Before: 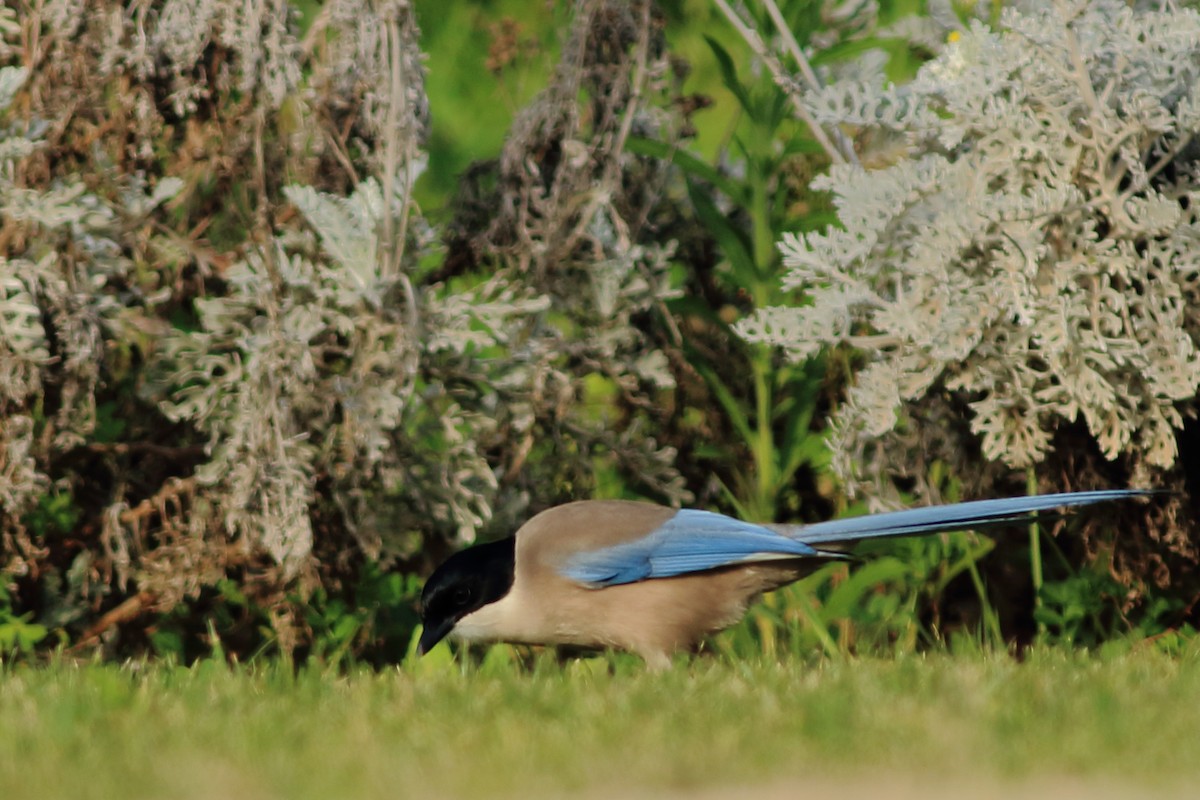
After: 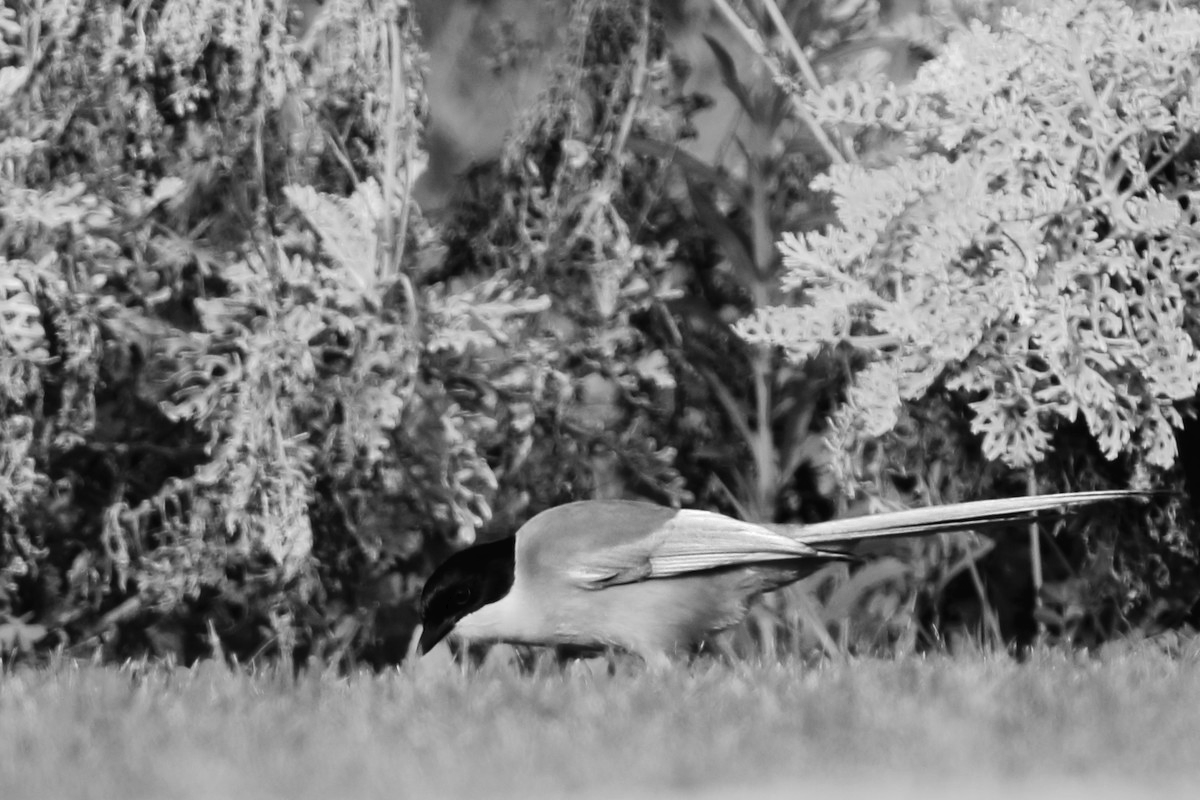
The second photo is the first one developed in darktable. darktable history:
color zones: curves: ch0 [(0, 0.613) (0.01, 0.613) (0.245, 0.448) (0.498, 0.529) (0.642, 0.665) (0.879, 0.777) (0.99, 0.613)]; ch1 [(0, 0) (0.143, 0) (0.286, 0) (0.429, 0) (0.571, 0) (0.714, 0) (0.857, 0)]
tone curve: curves: ch0 [(0, 0) (0.003, 0.017) (0.011, 0.018) (0.025, 0.03) (0.044, 0.051) (0.069, 0.075) (0.1, 0.104) (0.136, 0.138) (0.177, 0.183) (0.224, 0.237) (0.277, 0.294) (0.335, 0.361) (0.399, 0.446) (0.468, 0.552) (0.543, 0.66) (0.623, 0.753) (0.709, 0.843) (0.801, 0.912) (0.898, 0.962) (1, 1)], color space Lab, independent channels, preserve colors none
